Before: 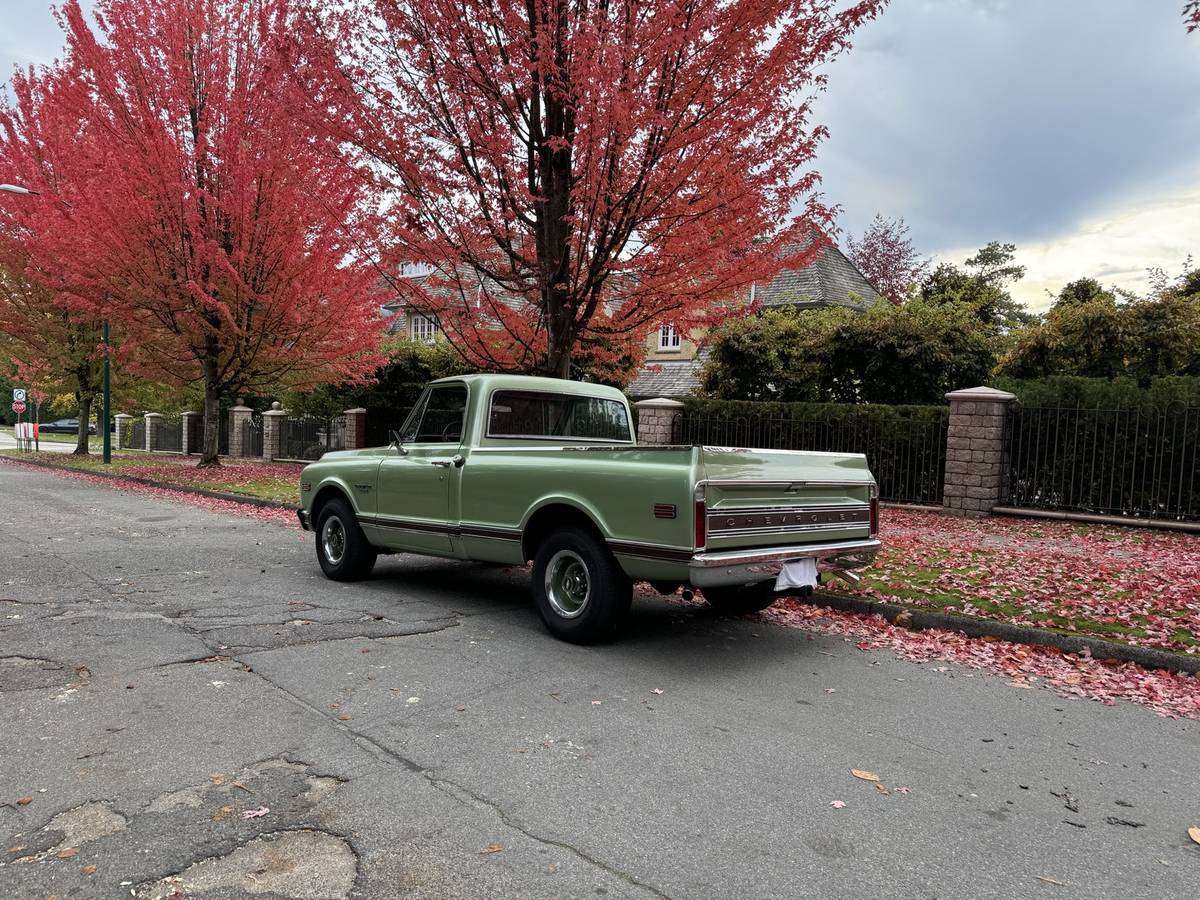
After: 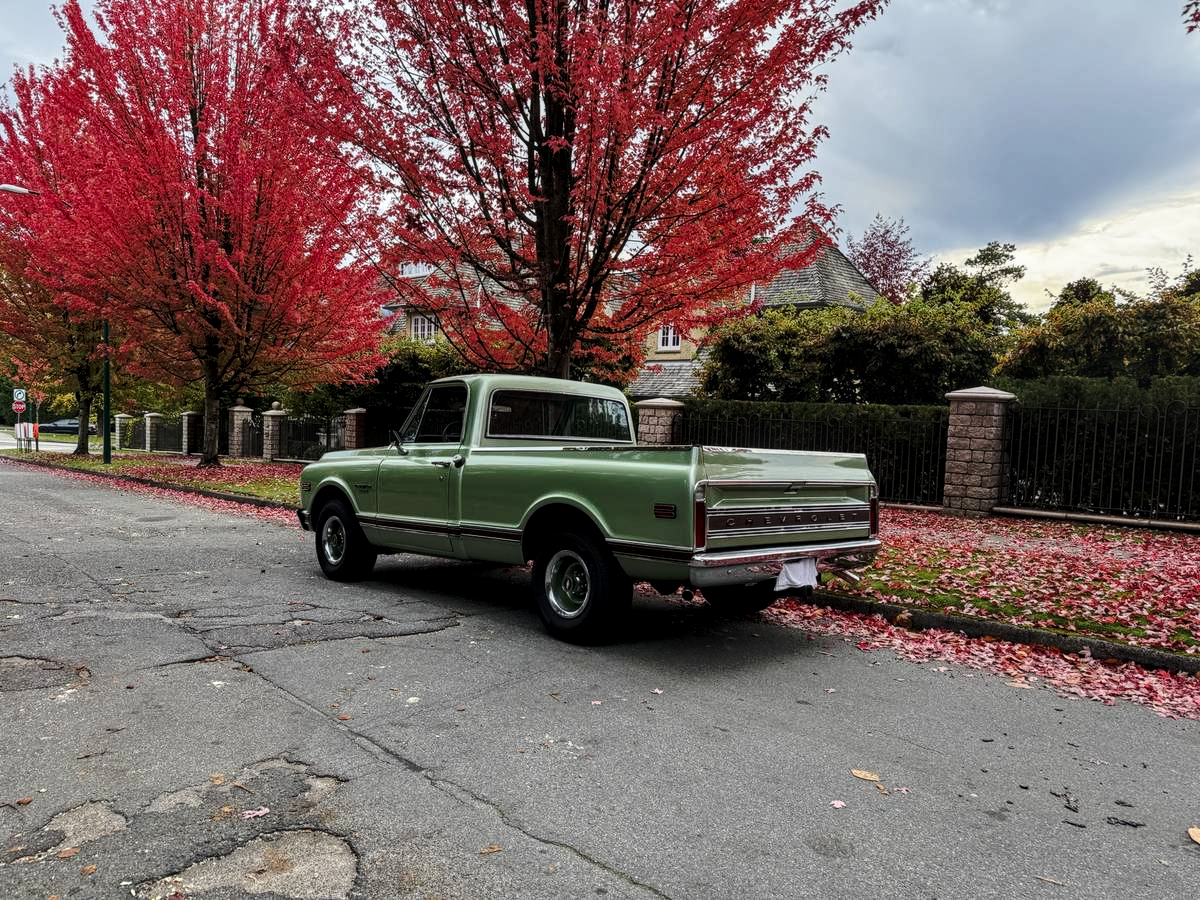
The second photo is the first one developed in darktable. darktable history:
base curve: curves: ch0 [(0, 0) (0.073, 0.04) (0.157, 0.139) (0.492, 0.492) (0.758, 0.758) (1, 1)], preserve colors none
local contrast: on, module defaults
